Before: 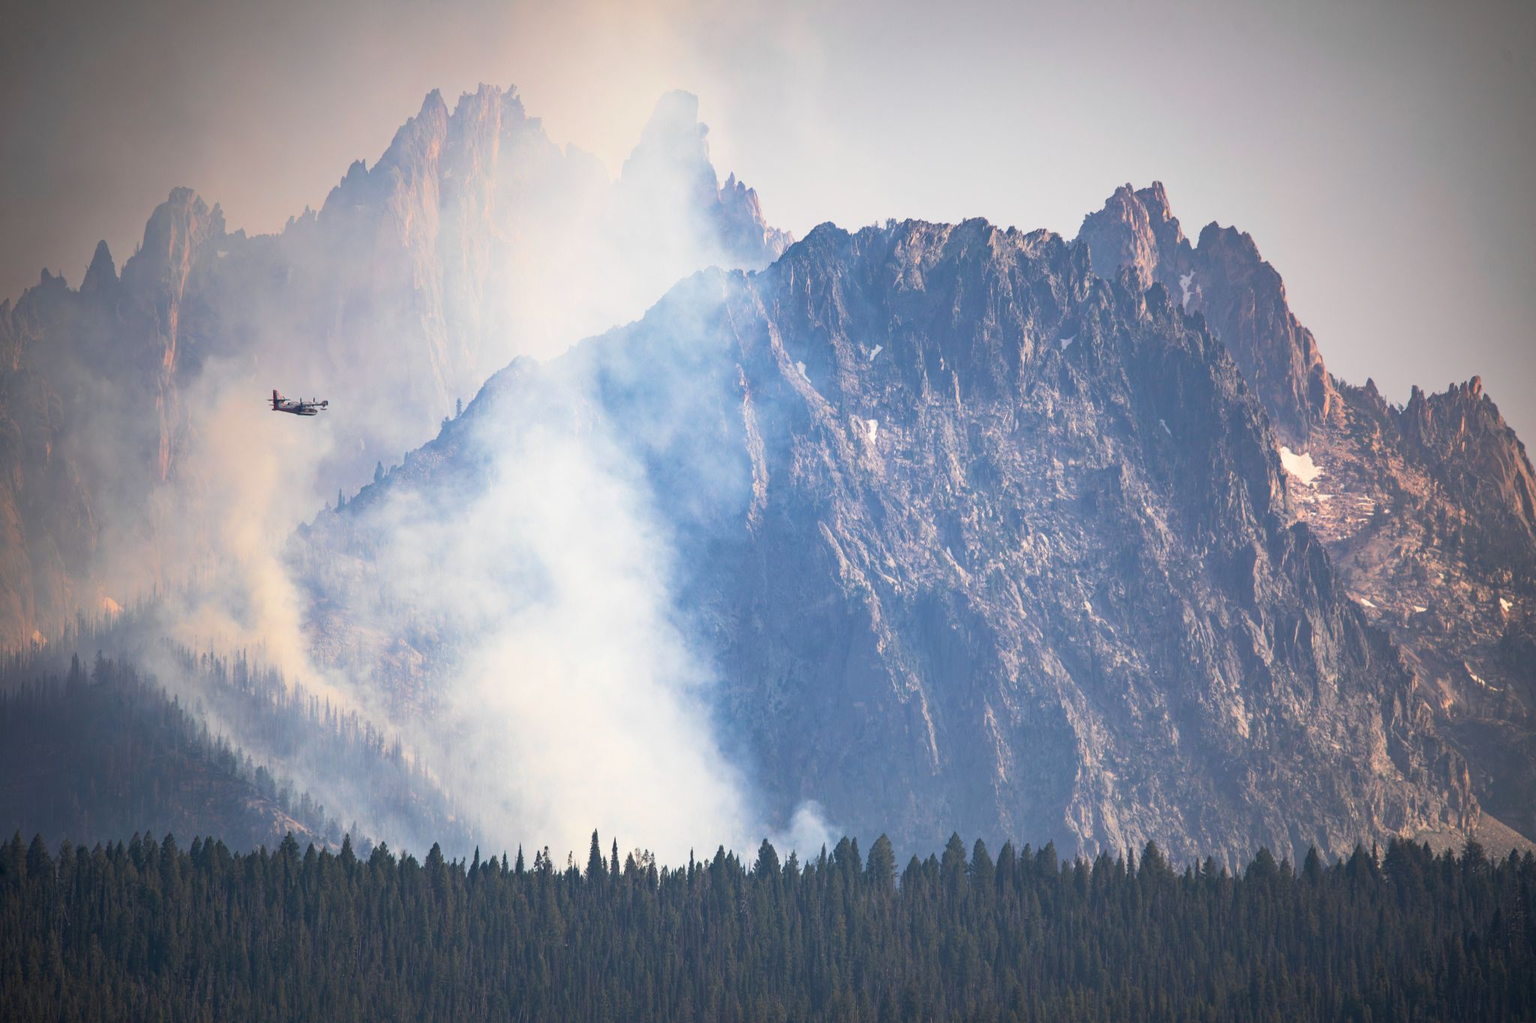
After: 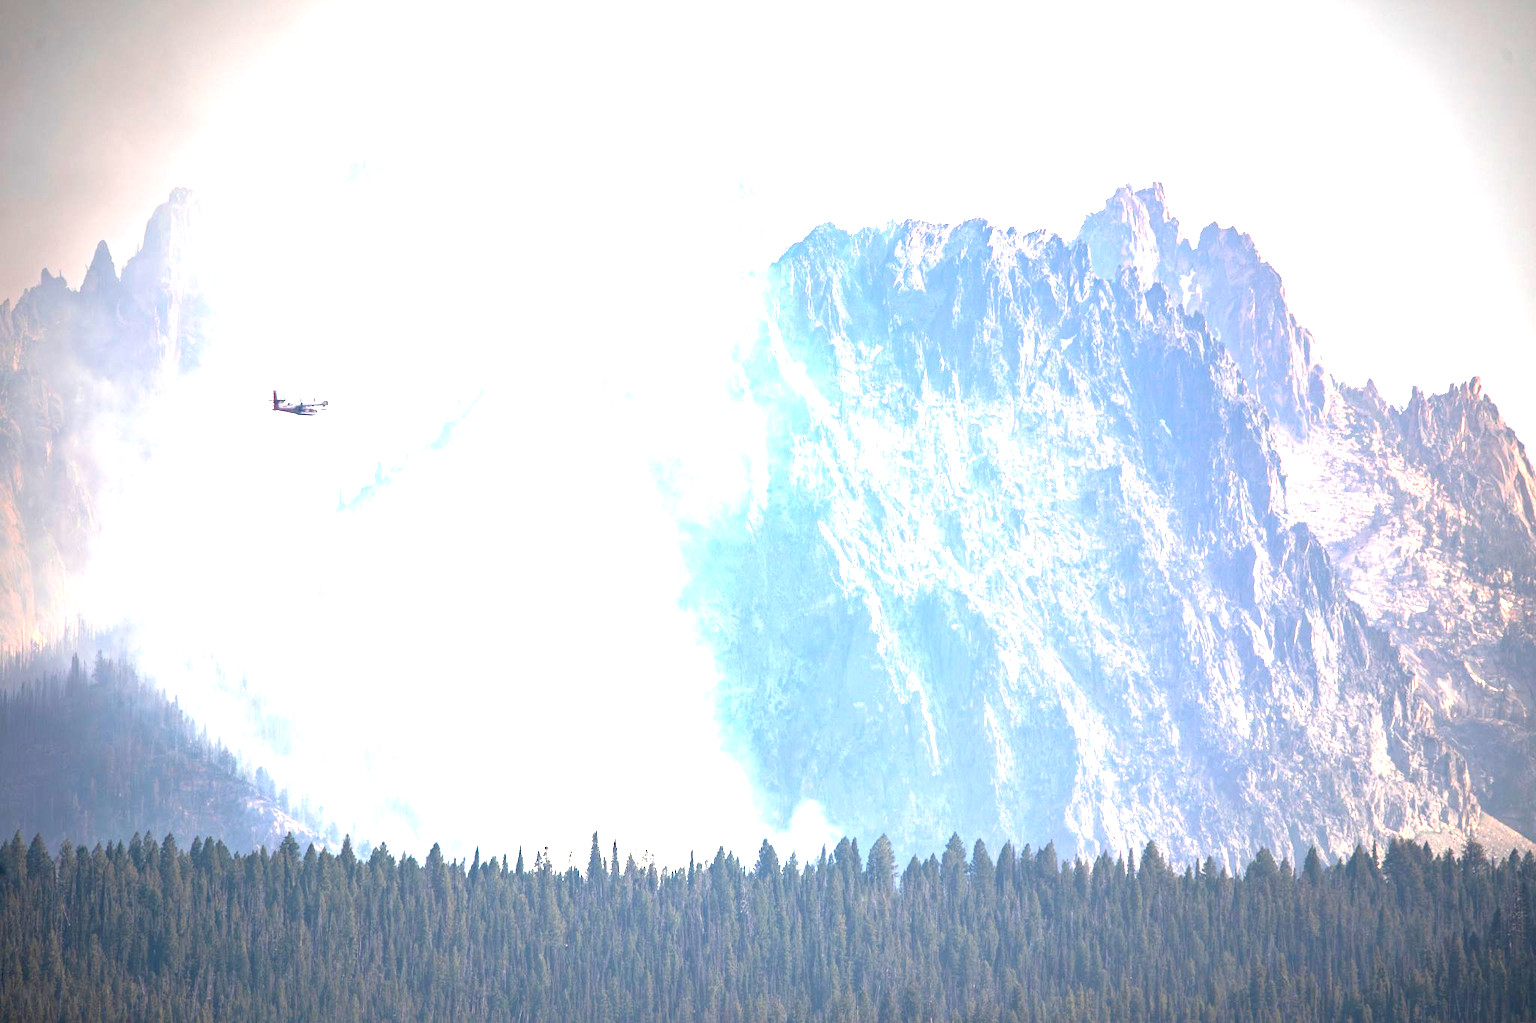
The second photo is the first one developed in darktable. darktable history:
exposure: exposure 2.001 EV, compensate exposure bias true, compensate highlight preservation false
